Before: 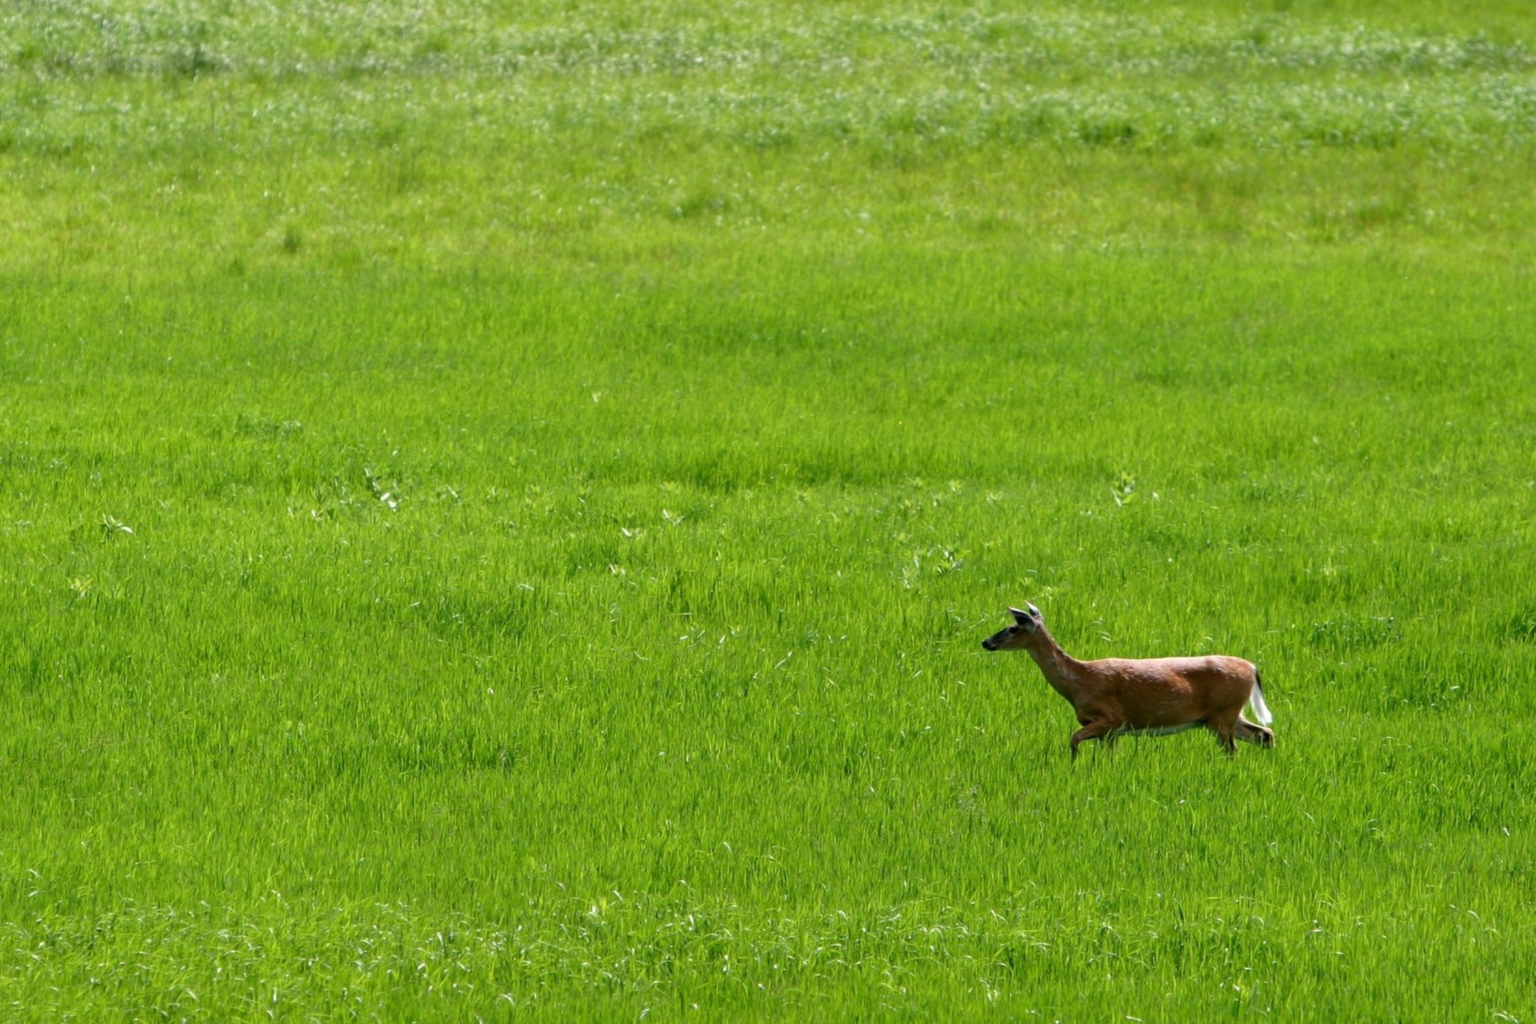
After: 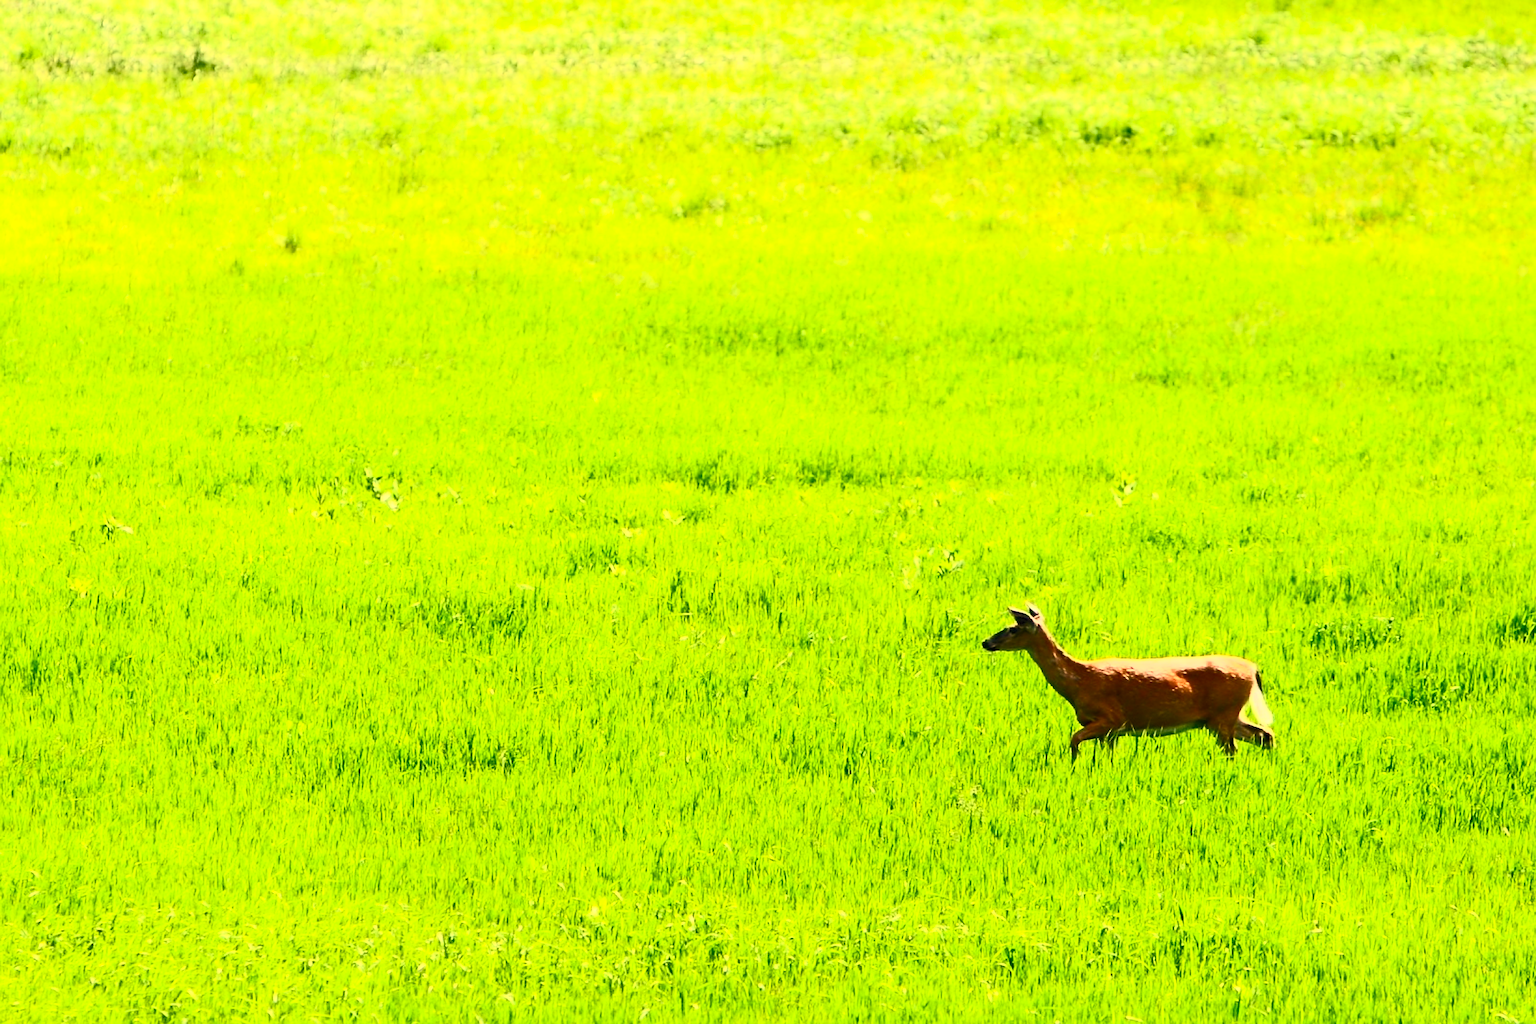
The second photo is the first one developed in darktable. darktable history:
contrast brightness saturation: contrast 0.83, brightness 0.59, saturation 0.59
velvia: on, module defaults
white balance: red 1.138, green 0.996, blue 0.812
sharpen: on, module defaults
